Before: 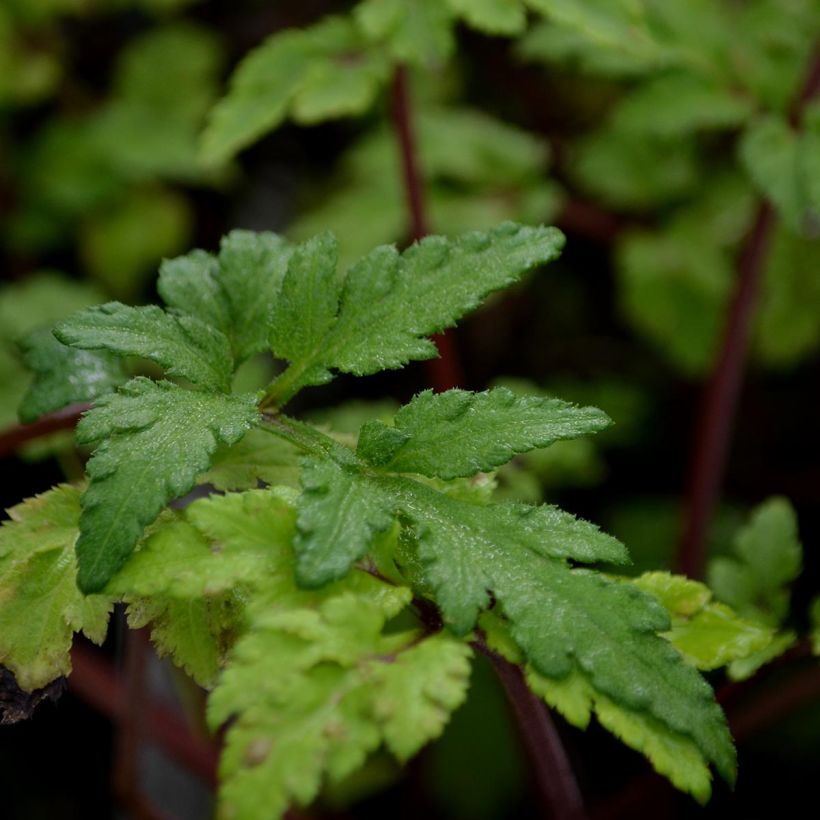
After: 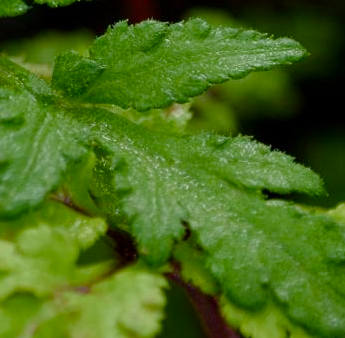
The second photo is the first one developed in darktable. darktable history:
crop: left 37.197%, top 45.024%, right 20.728%, bottom 13.652%
levels: levels [0, 0.492, 0.984]
color balance rgb: perceptual saturation grading › global saturation -0.053%, perceptual saturation grading › highlights -34.629%, perceptual saturation grading › mid-tones 15.082%, perceptual saturation grading › shadows 47.817%, global vibrance 20%
